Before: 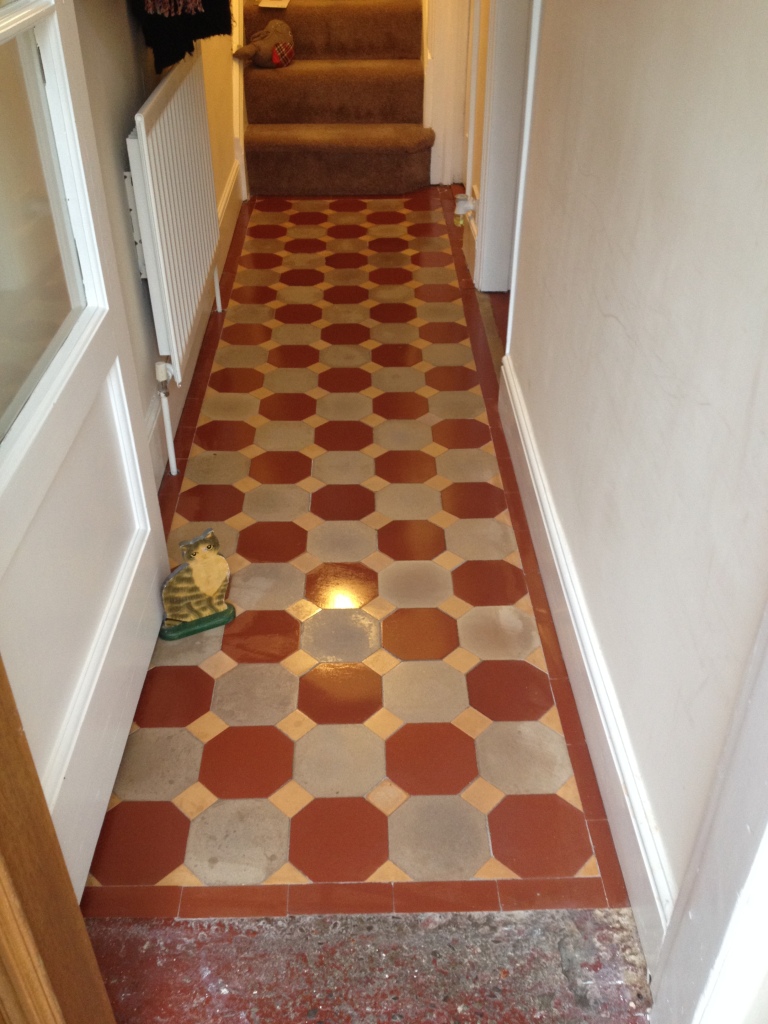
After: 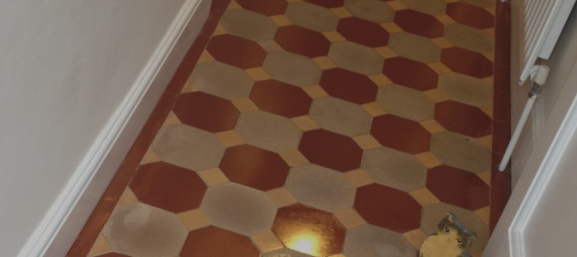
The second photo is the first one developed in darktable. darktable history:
exposure: black level correction -0.016, exposure -1.018 EV, compensate highlight preservation false
crop and rotate: angle 16.12°, top 30.835%, bottom 35.653%
